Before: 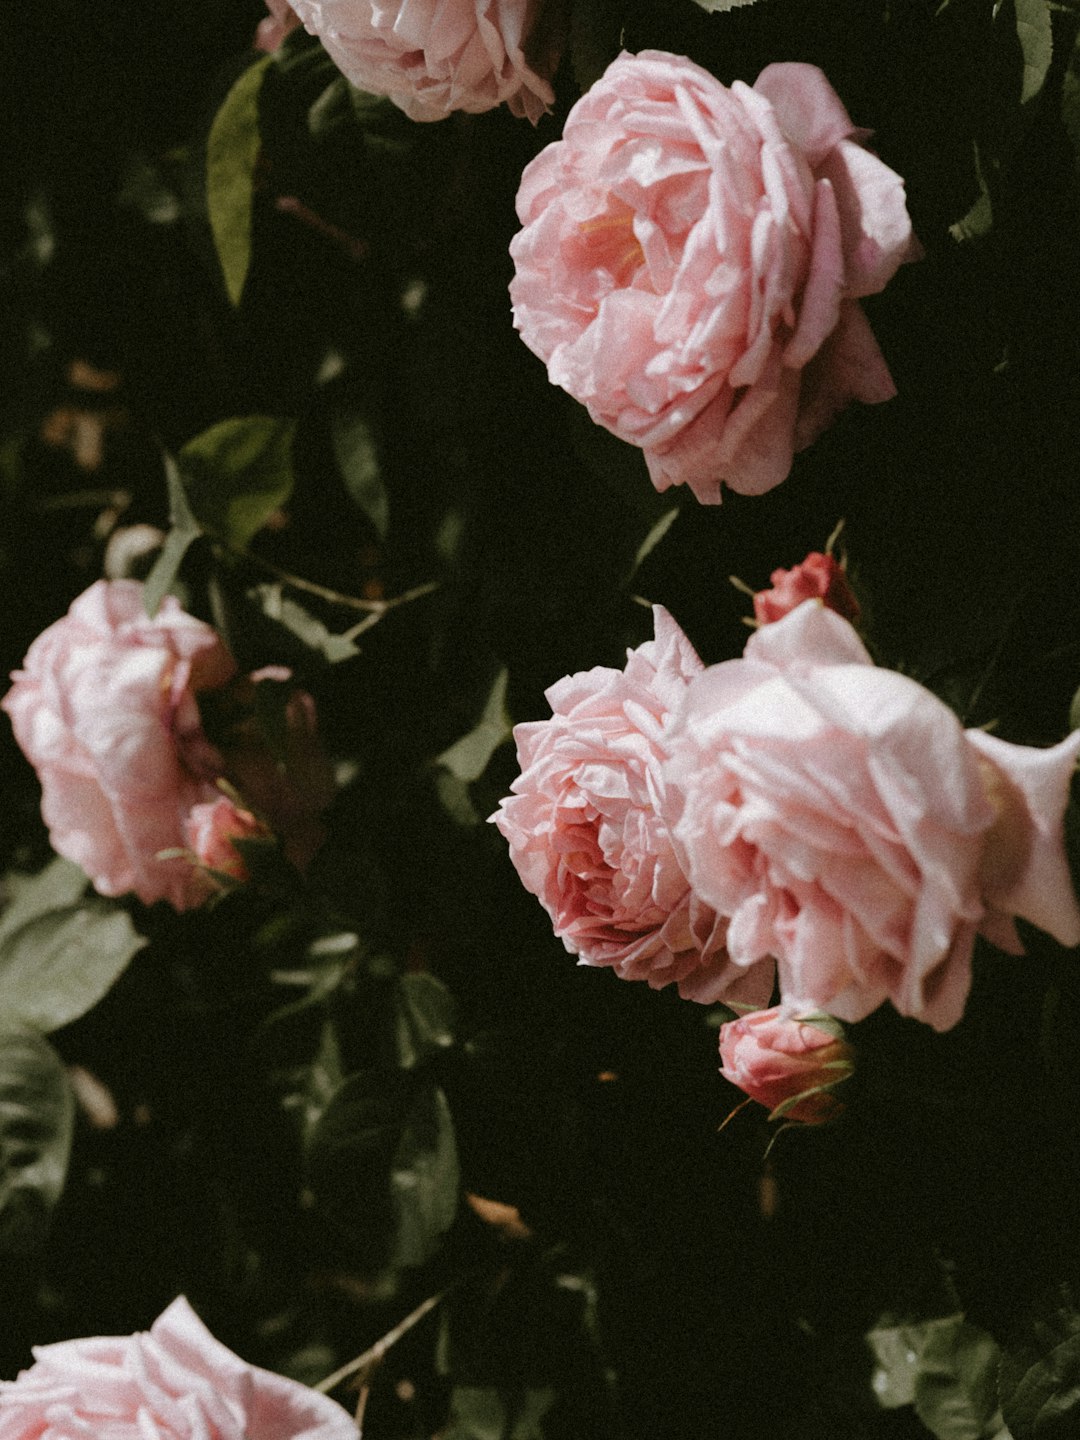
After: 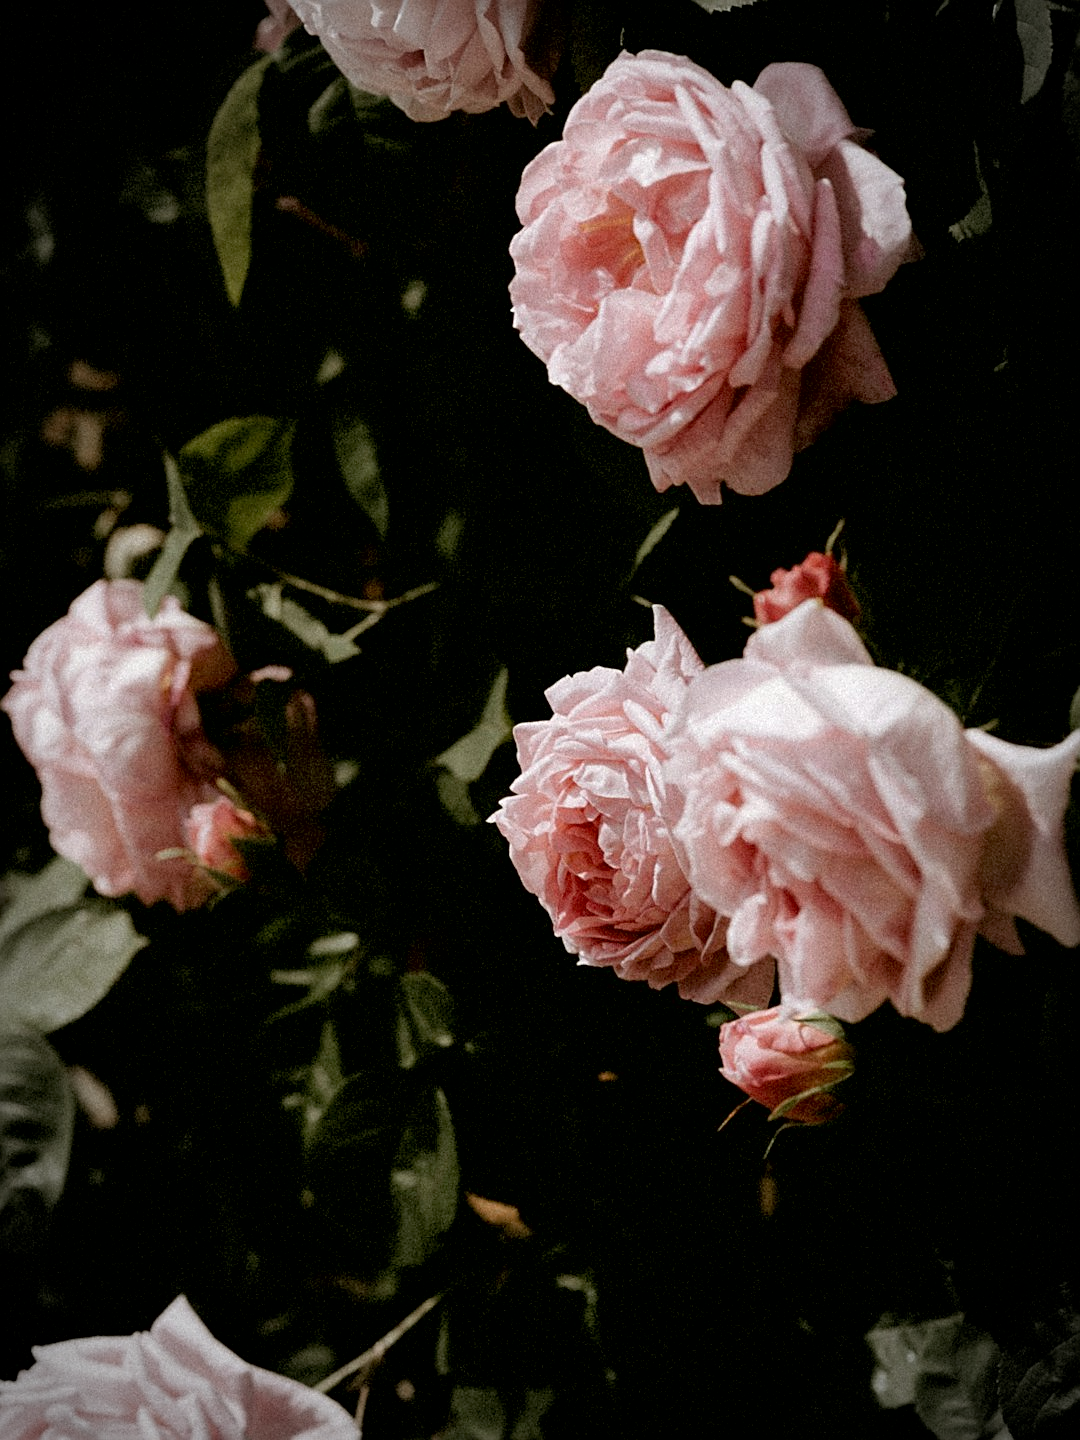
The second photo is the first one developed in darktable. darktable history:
exposure: black level correction 0.009, exposure 0.016 EV, compensate highlight preservation false
sharpen: amount 0.493
local contrast: mode bilateral grid, contrast 21, coarseness 50, detail 120%, midtone range 0.2
vignetting: brightness -0.575, automatic ratio true, unbound false
